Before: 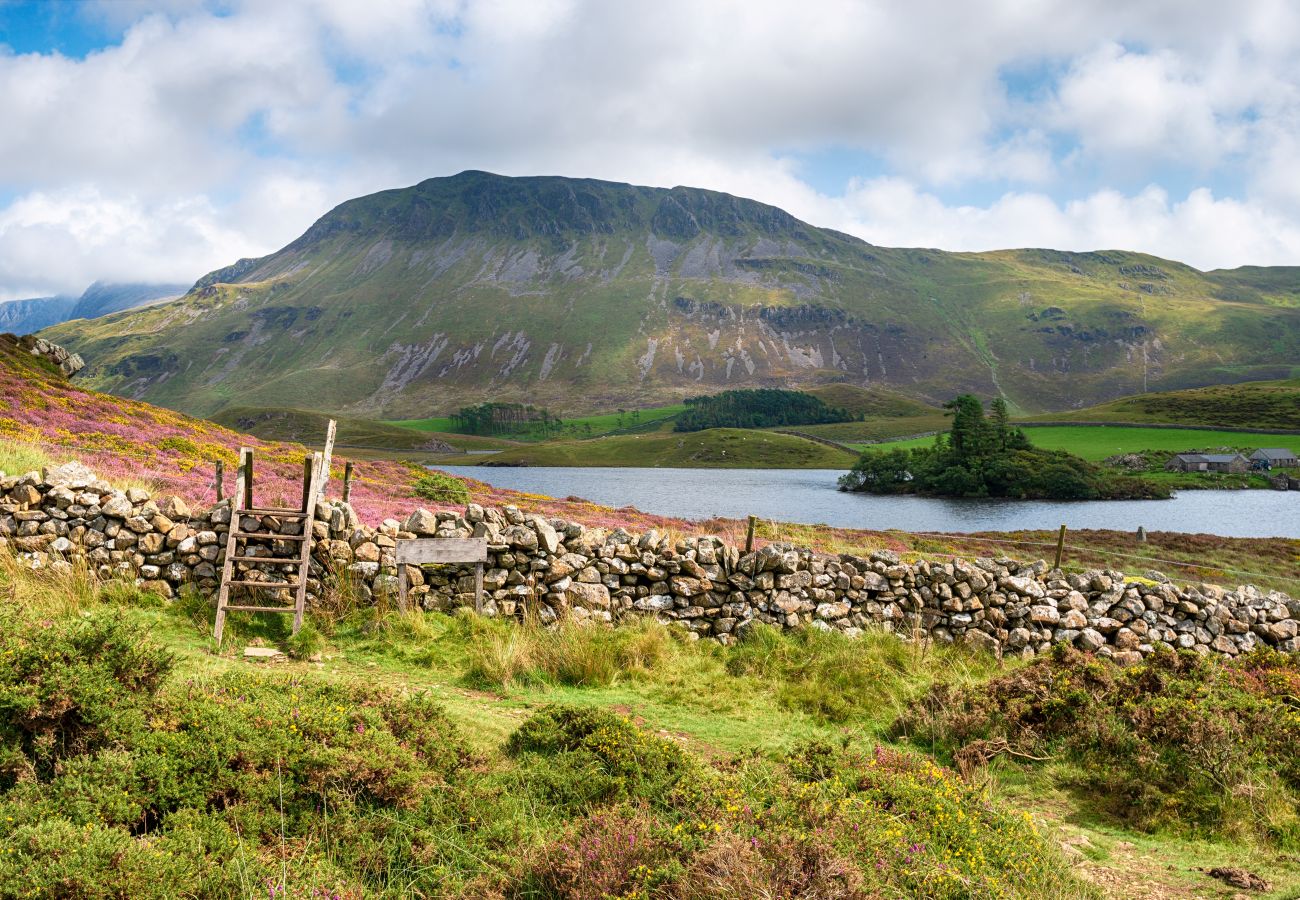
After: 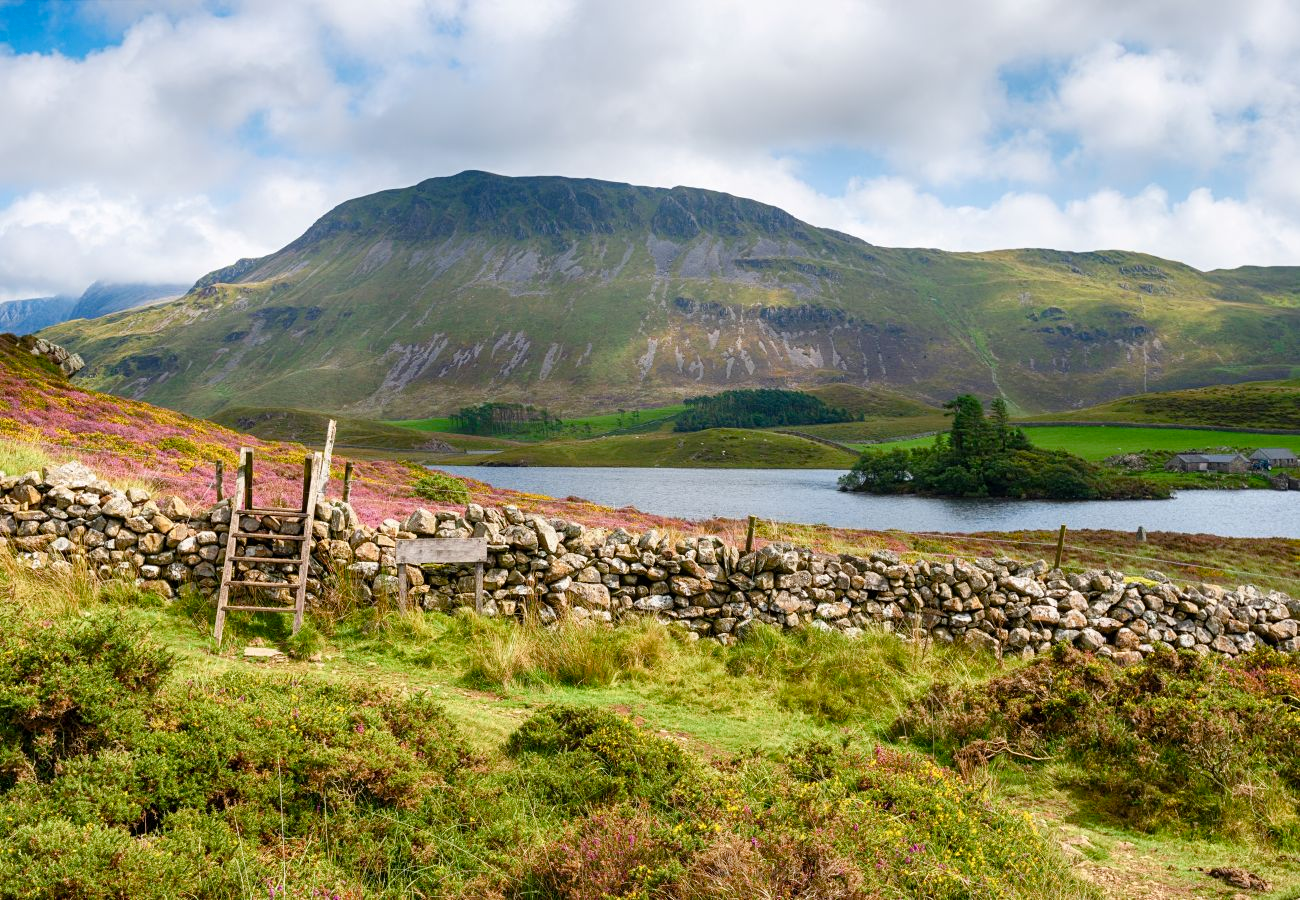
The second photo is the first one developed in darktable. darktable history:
color balance rgb: perceptual saturation grading › global saturation 15.275%, perceptual saturation grading › highlights -19.511%, perceptual saturation grading › shadows 20.148%
